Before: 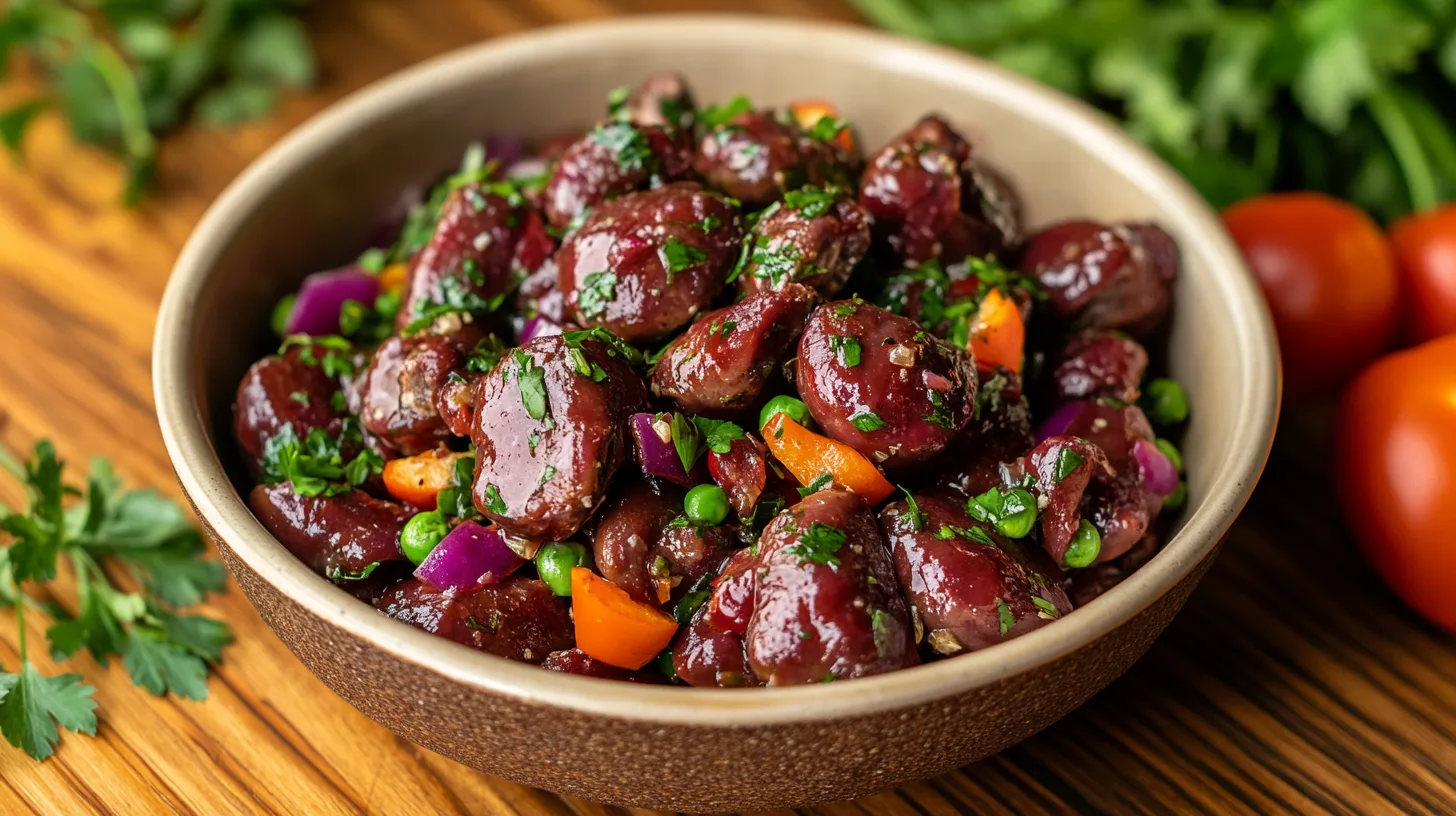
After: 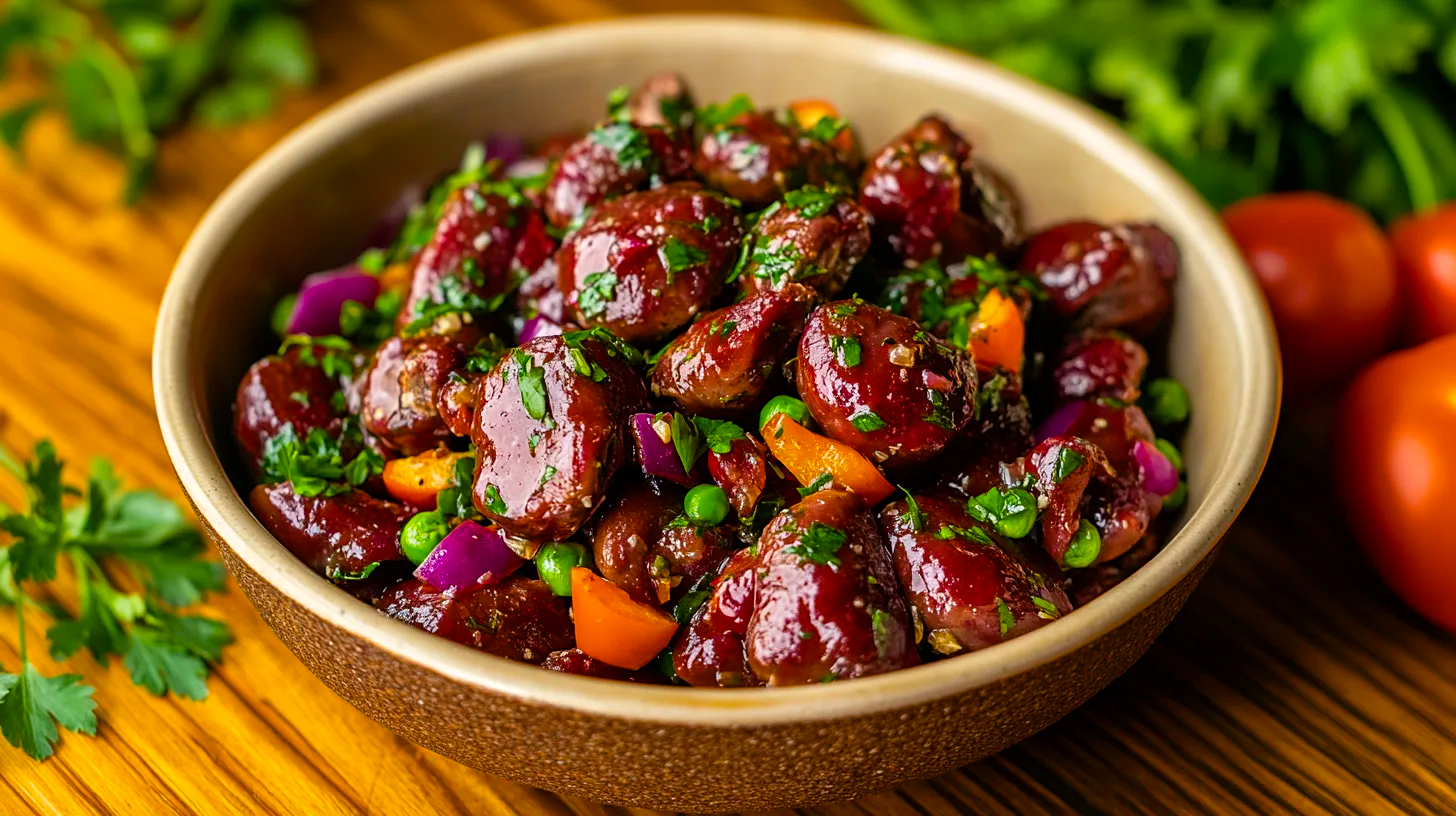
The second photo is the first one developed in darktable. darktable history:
sharpen: amount 0.2
color balance rgb: linear chroma grading › global chroma 15%, perceptual saturation grading › global saturation 30%
